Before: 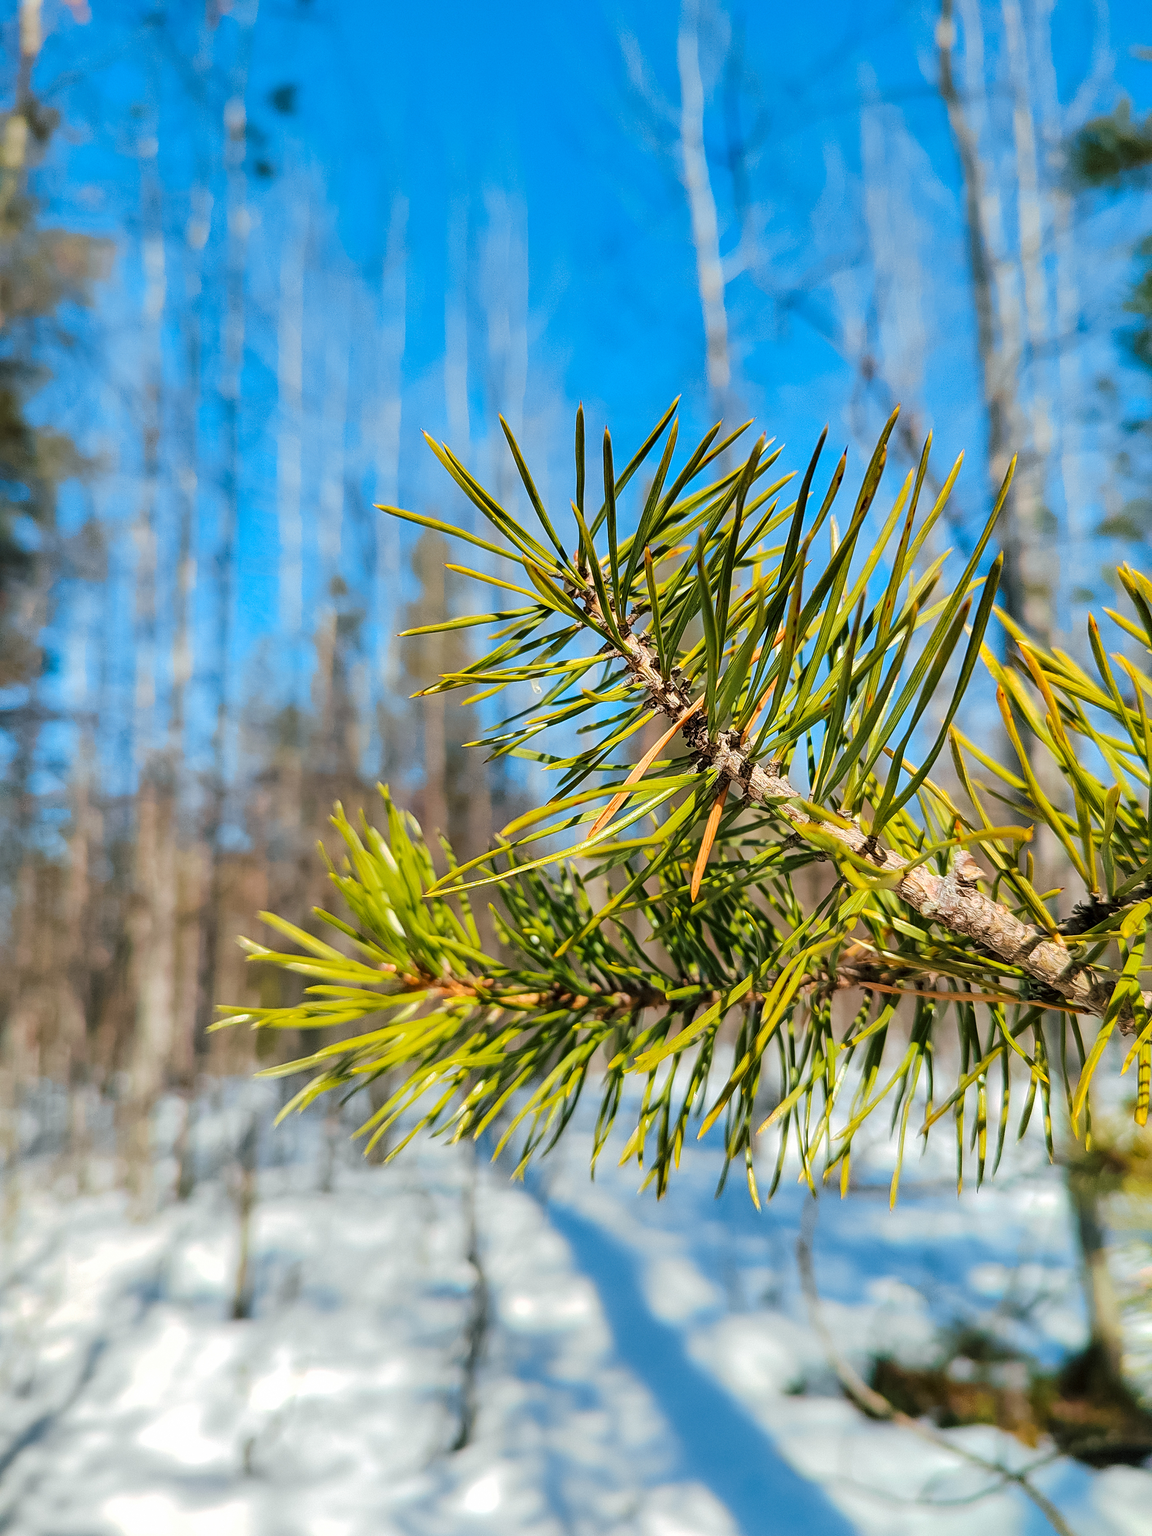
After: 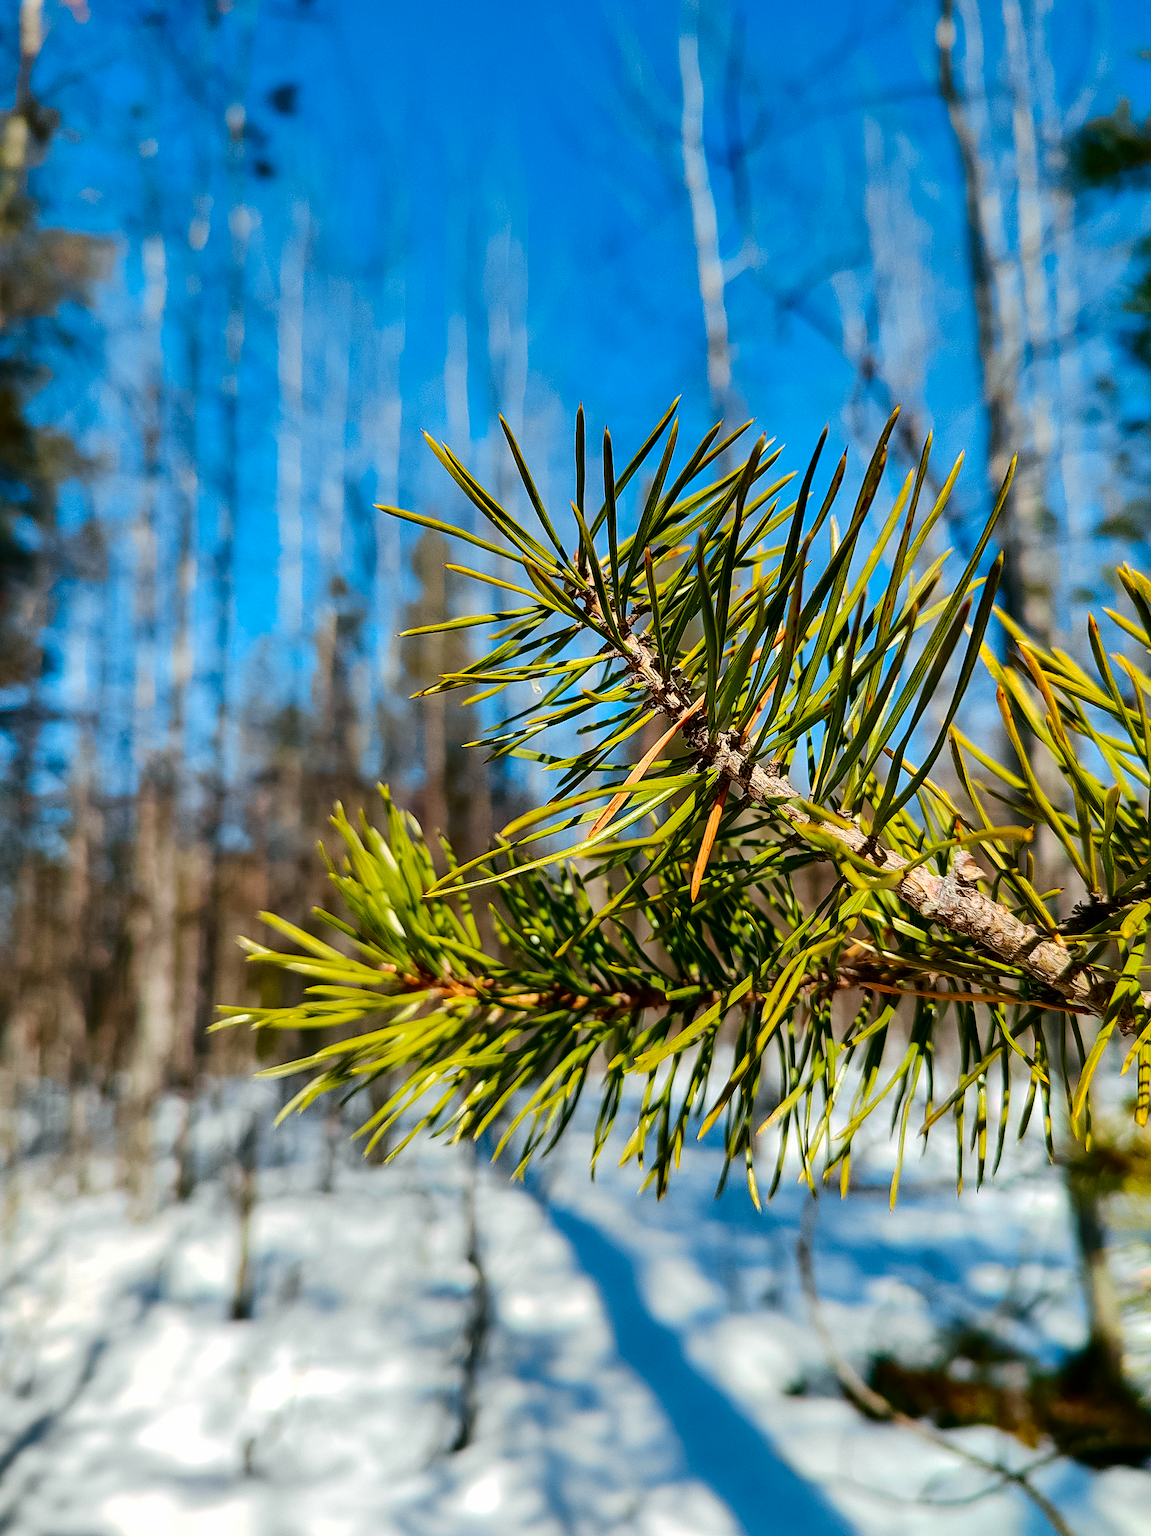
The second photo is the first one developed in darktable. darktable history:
white balance: red 1, blue 1
contrast brightness saturation: contrast 0.19, brightness -0.24, saturation 0.11
